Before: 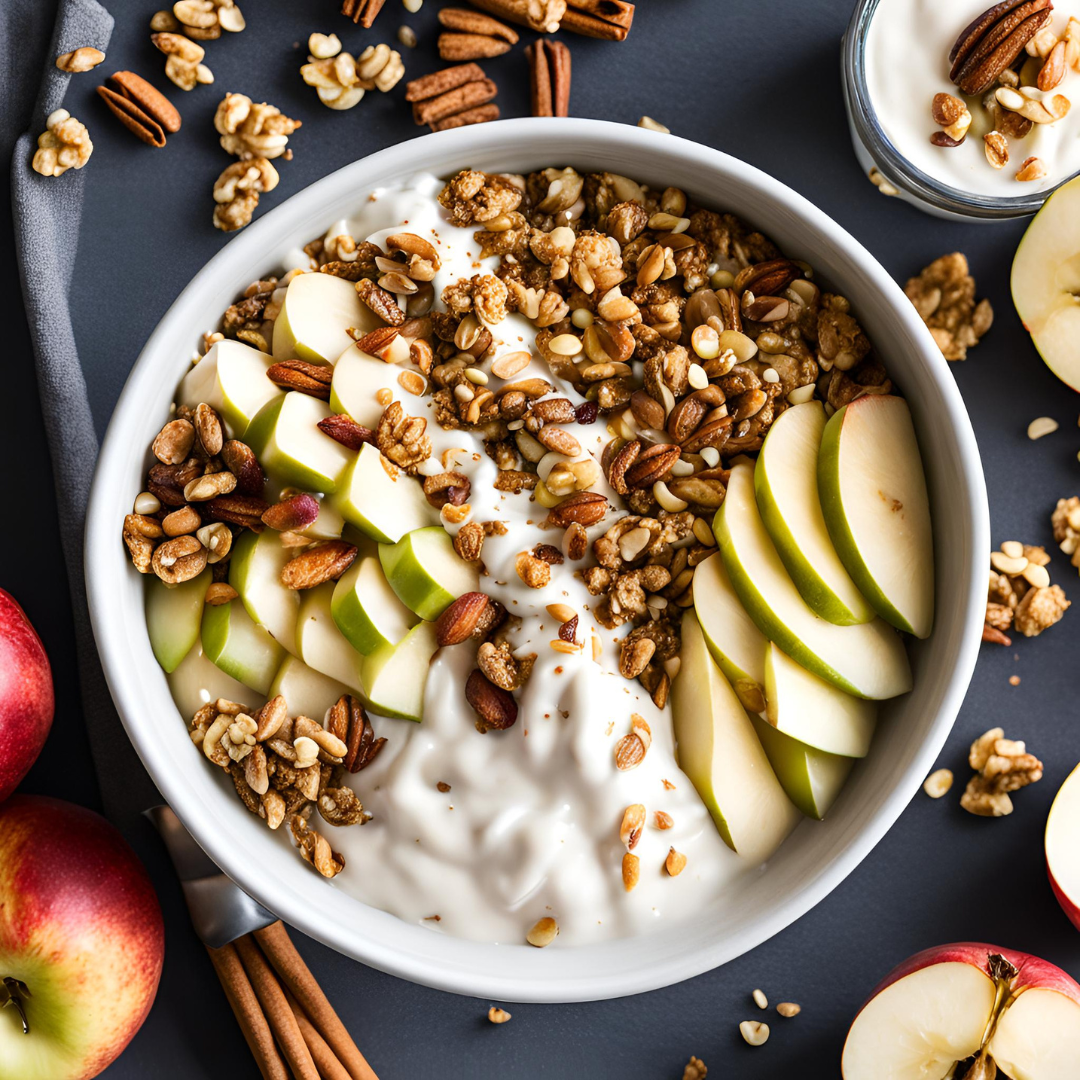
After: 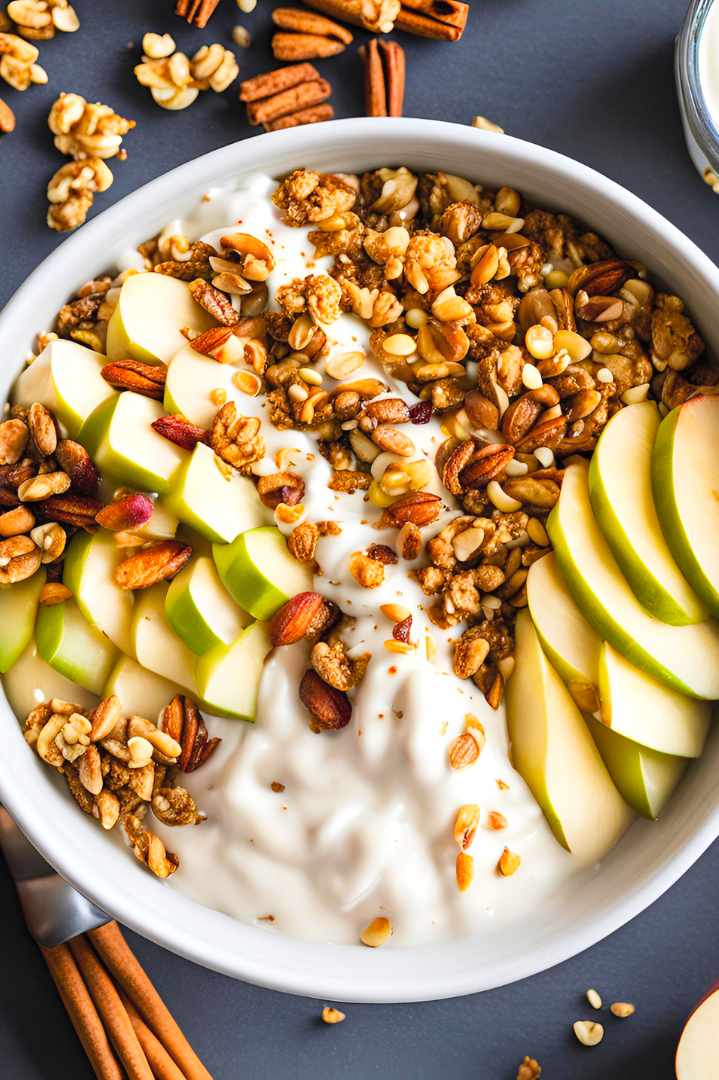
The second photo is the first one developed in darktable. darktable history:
contrast brightness saturation: contrast 0.07, brightness 0.18, saturation 0.4
crop: left 15.419%, right 17.914%
